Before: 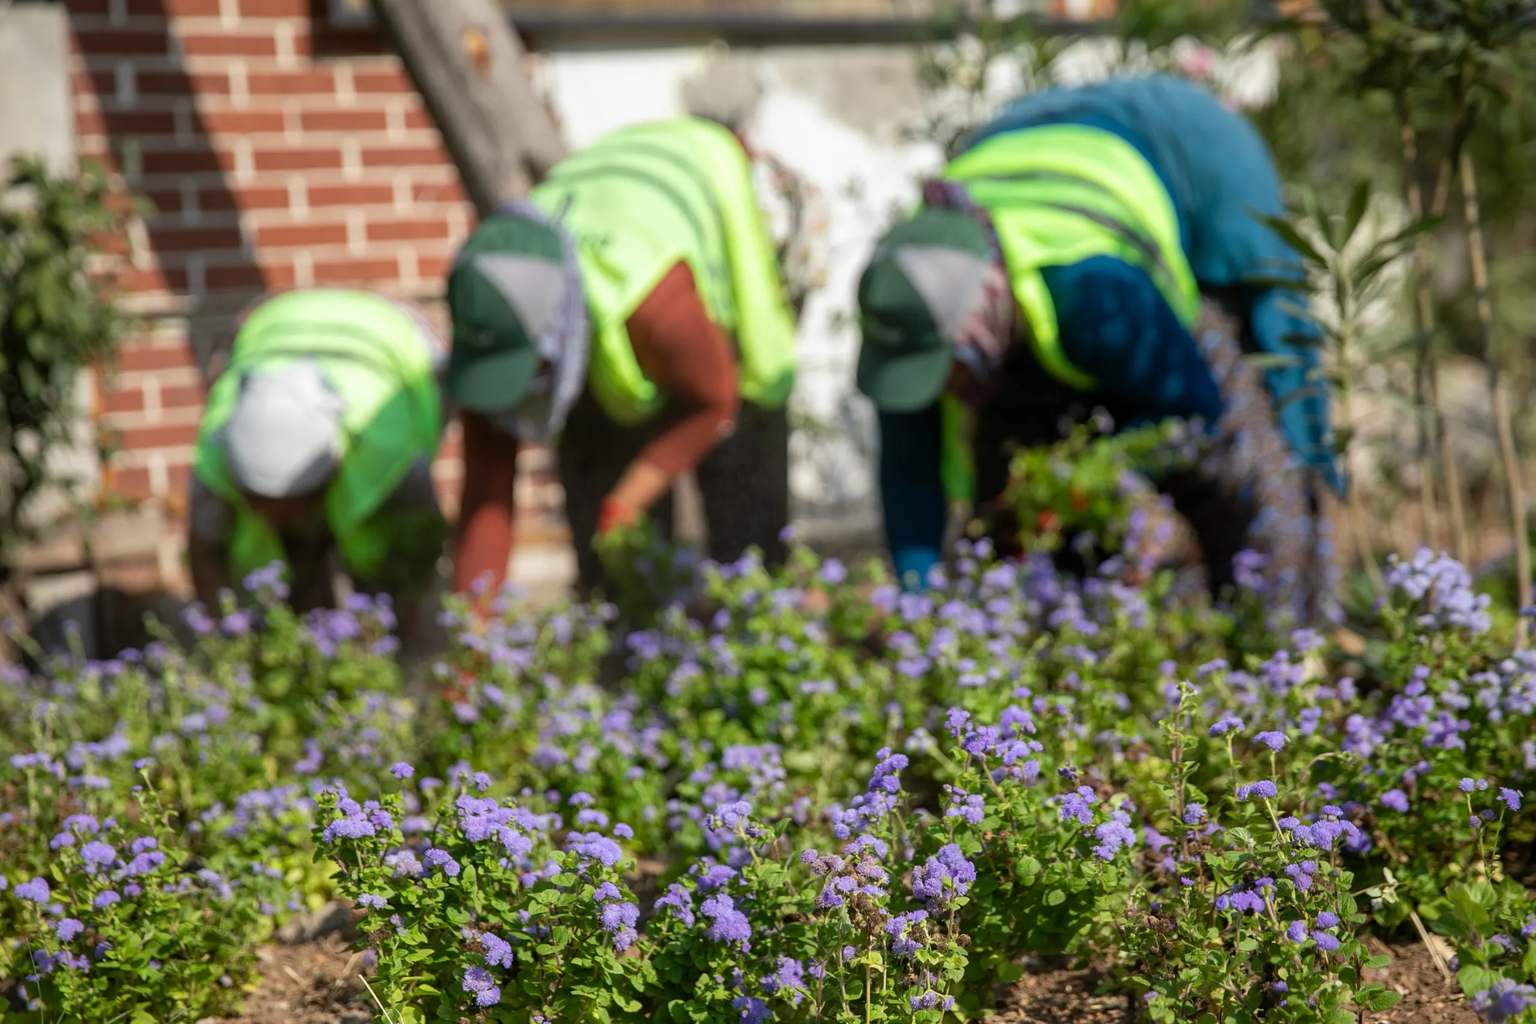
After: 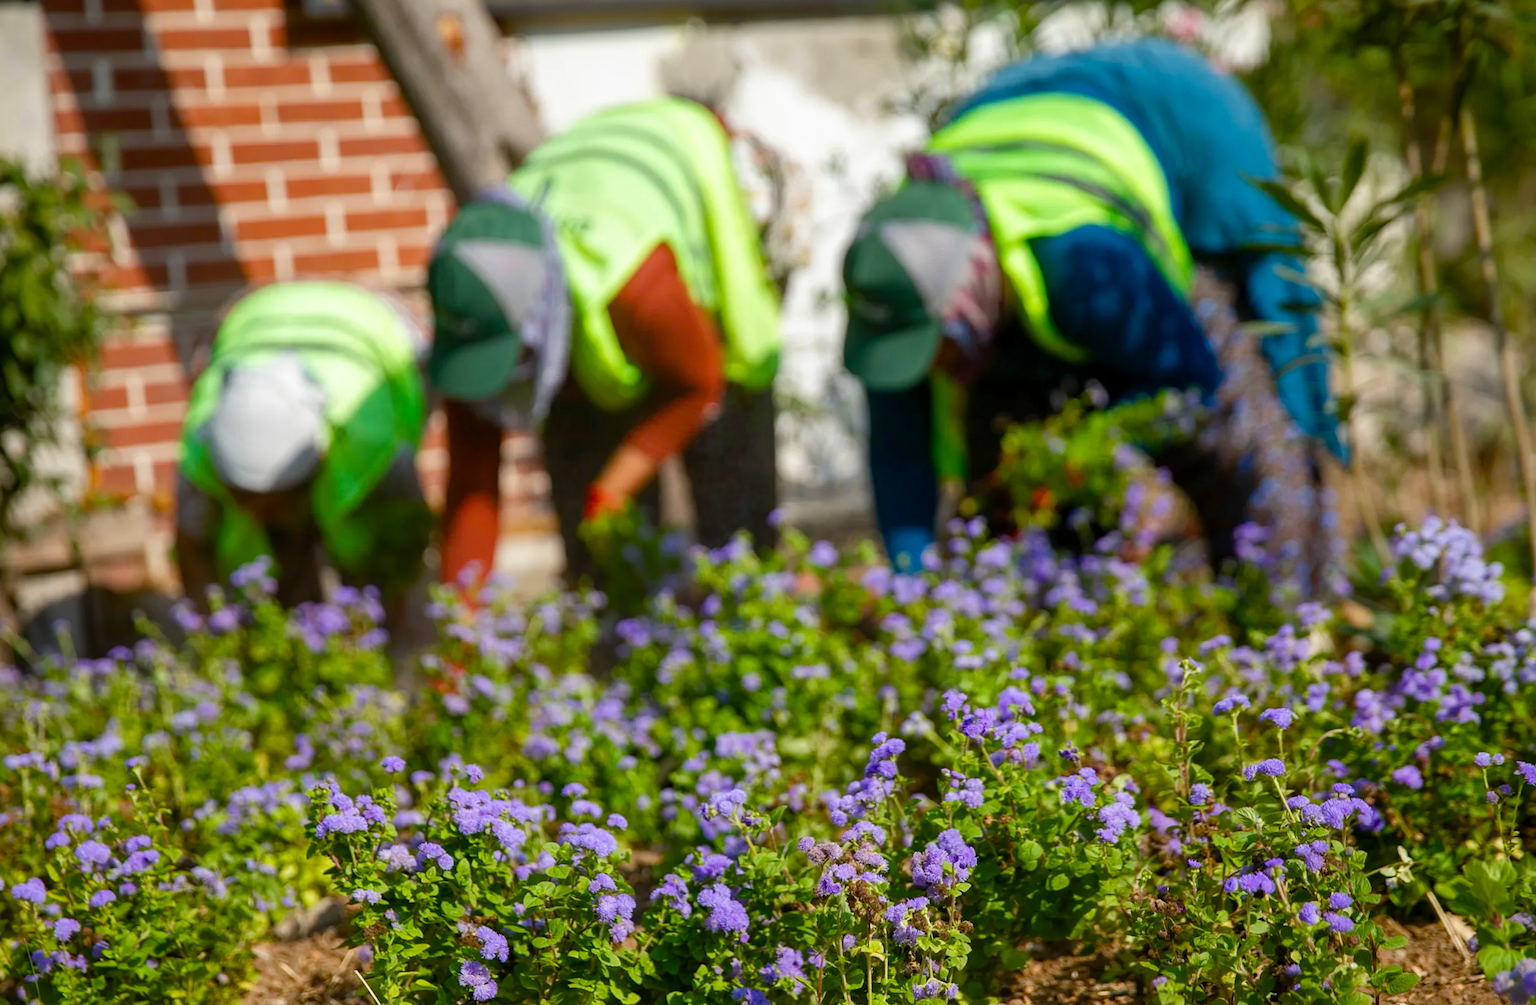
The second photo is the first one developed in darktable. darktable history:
color balance rgb: perceptual saturation grading › global saturation 35%, perceptual saturation grading › highlights -25%, perceptual saturation grading › shadows 50%
rotate and perspective: rotation -1.32°, lens shift (horizontal) -0.031, crop left 0.015, crop right 0.985, crop top 0.047, crop bottom 0.982
